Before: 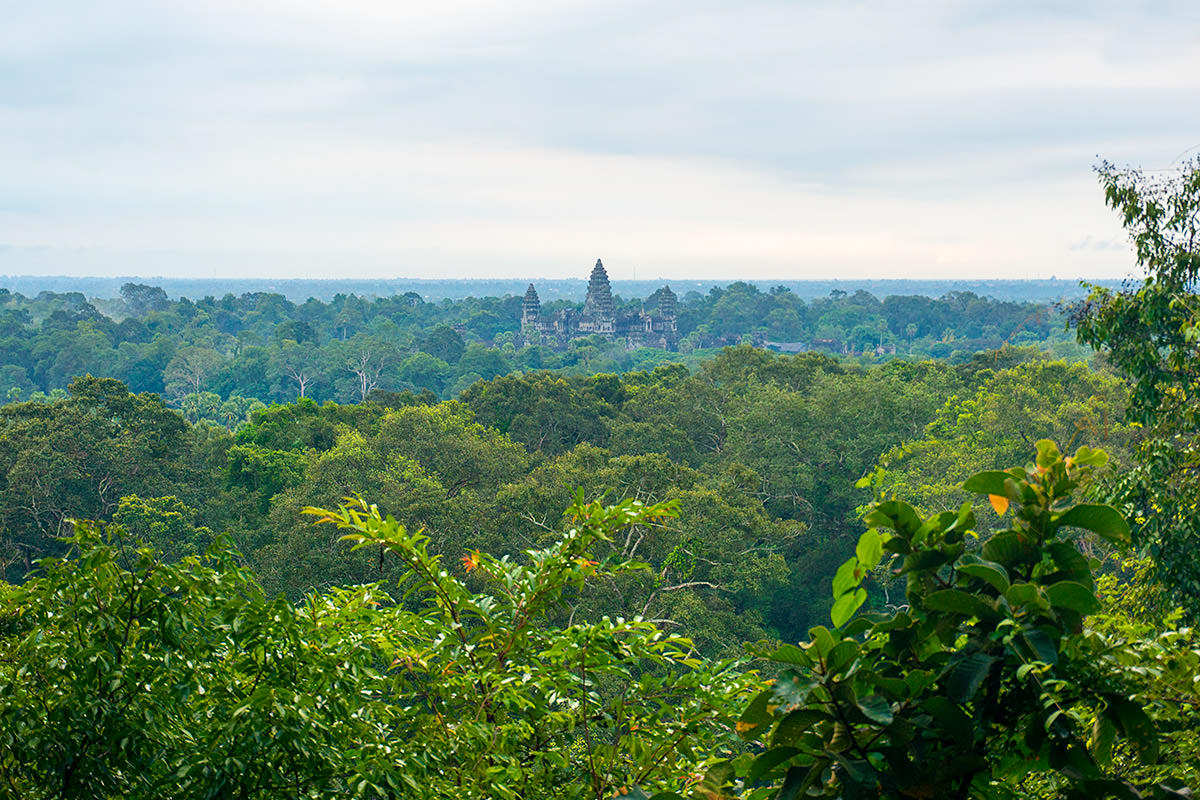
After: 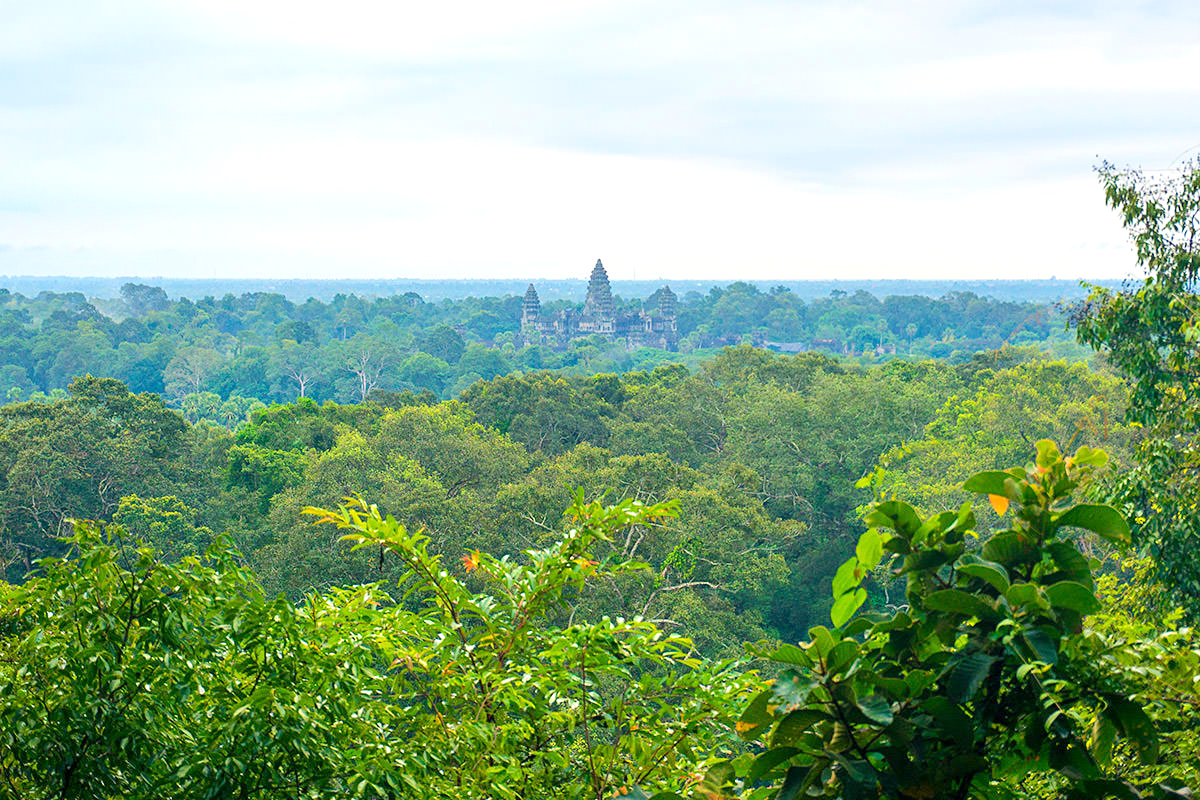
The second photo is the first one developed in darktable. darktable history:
tone equalizer: -8 EV 1.01 EV, -7 EV 1.02 EV, -6 EV 1.04 EV, -5 EV 0.981 EV, -4 EV 1.02 EV, -3 EV 0.72 EV, -2 EV 0.504 EV, -1 EV 0.245 EV, edges refinement/feathering 500, mask exposure compensation -1.57 EV, preserve details no
